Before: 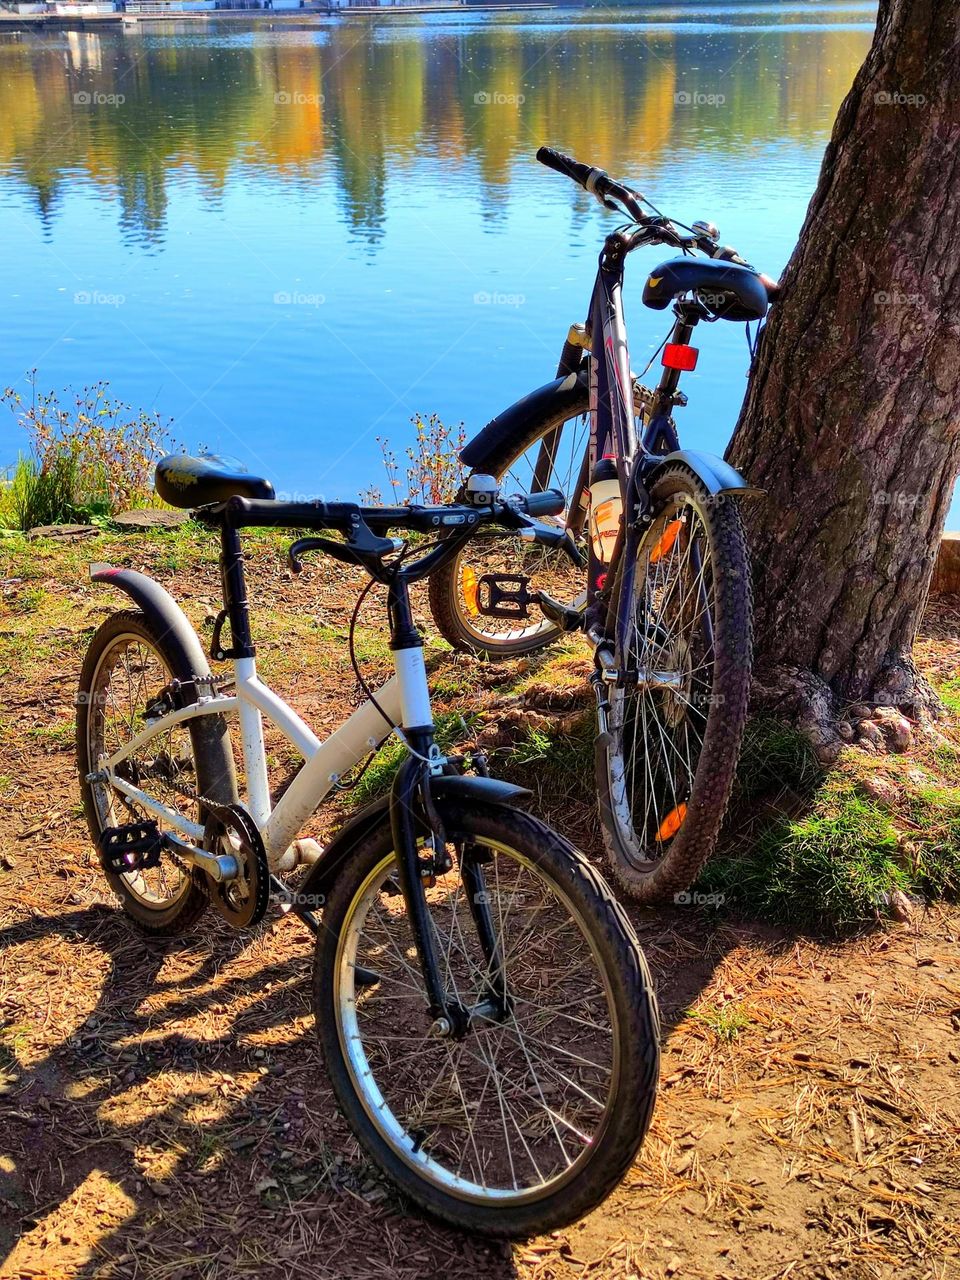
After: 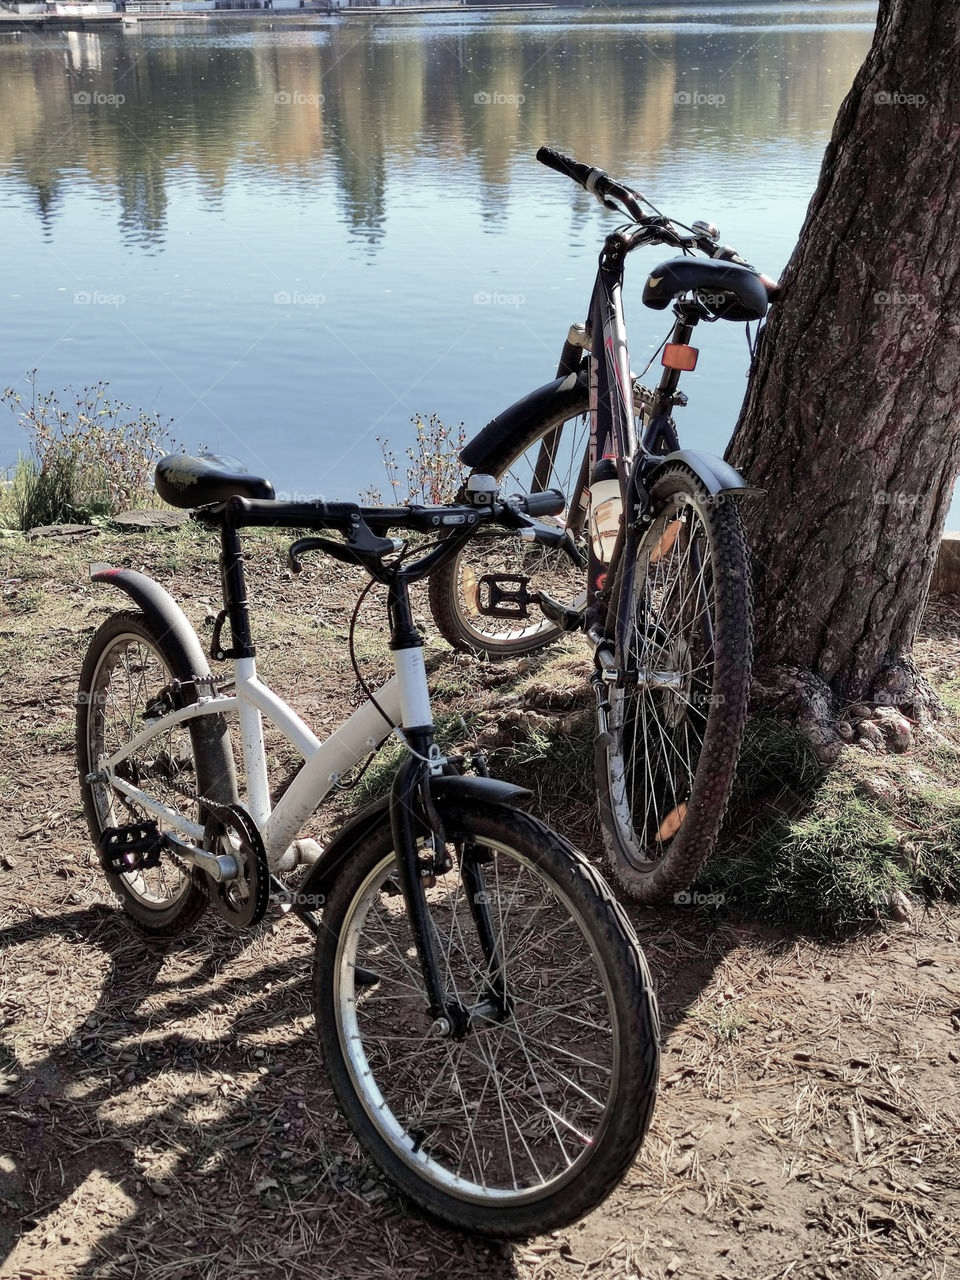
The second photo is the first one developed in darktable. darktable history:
color zones: curves: ch1 [(0, 0.34) (0.143, 0.164) (0.286, 0.152) (0.429, 0.176) (0.571, 0.173) (0.714, 0.188) (0.857, 0.199) (1, 0.34)], process mode strong
